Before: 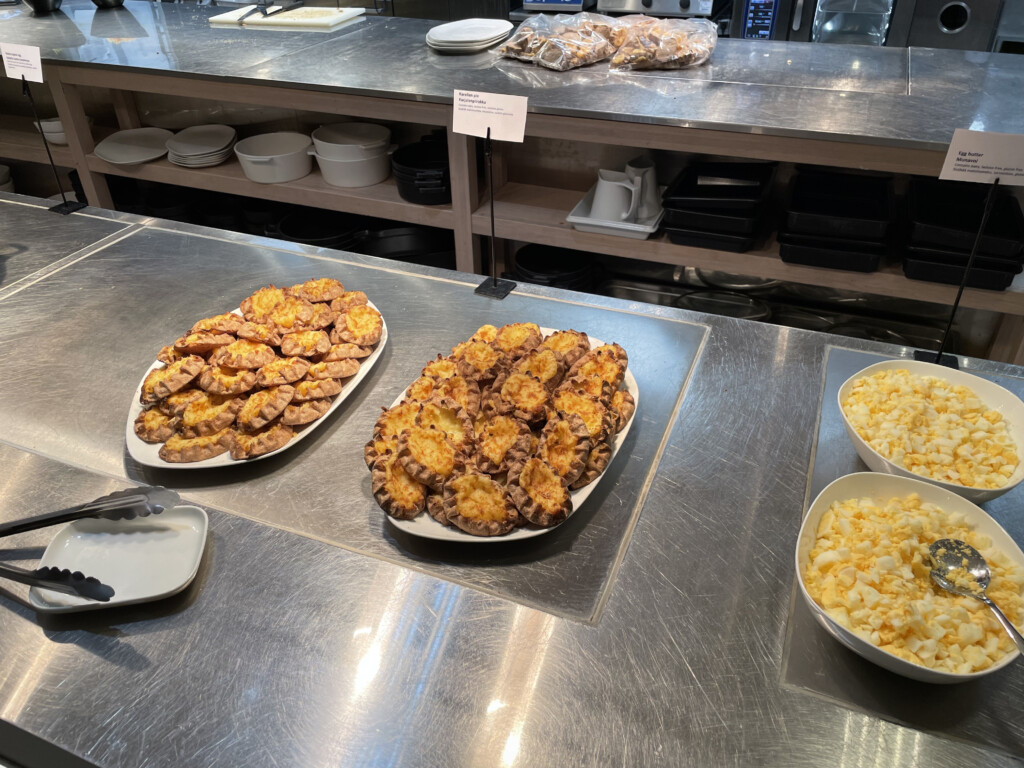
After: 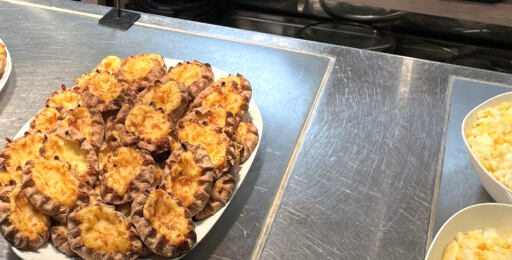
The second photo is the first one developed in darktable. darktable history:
exposure: exposure 0.522 EV, compensate exposure bias true, compensate highlight preservation false
crop: left 36.788%, top 35.104%, right 13.15%, bottom 30.942%
